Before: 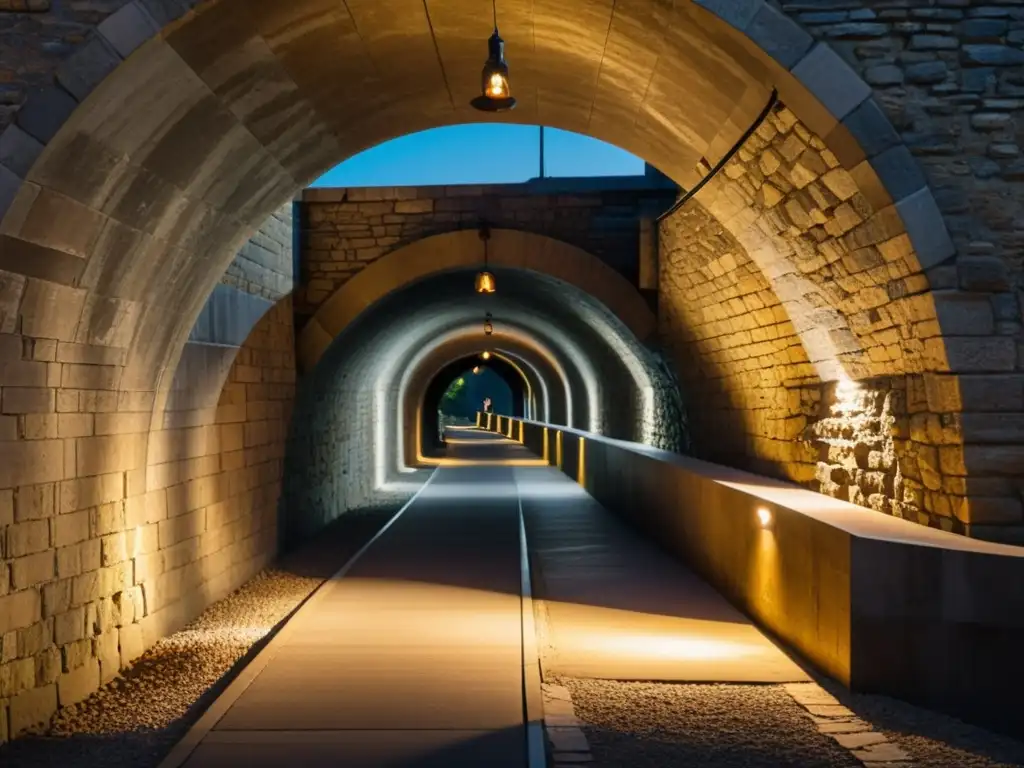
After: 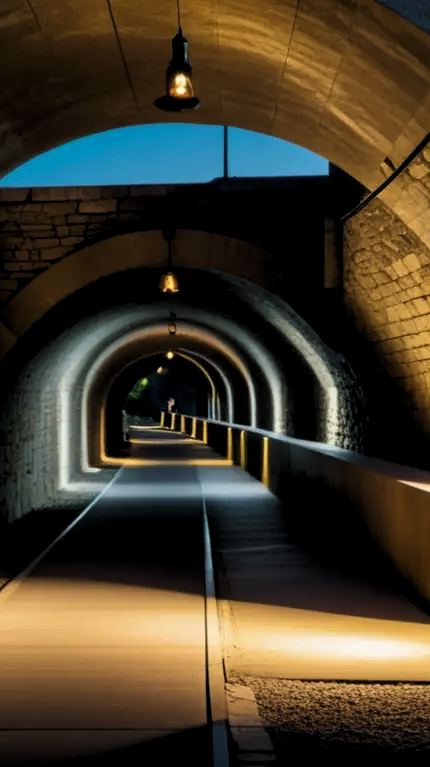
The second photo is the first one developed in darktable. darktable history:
crop: left 30.912%, right 27.045%
levels: levels [0.116, 0.574, 1]
velvia: on, module defaults
